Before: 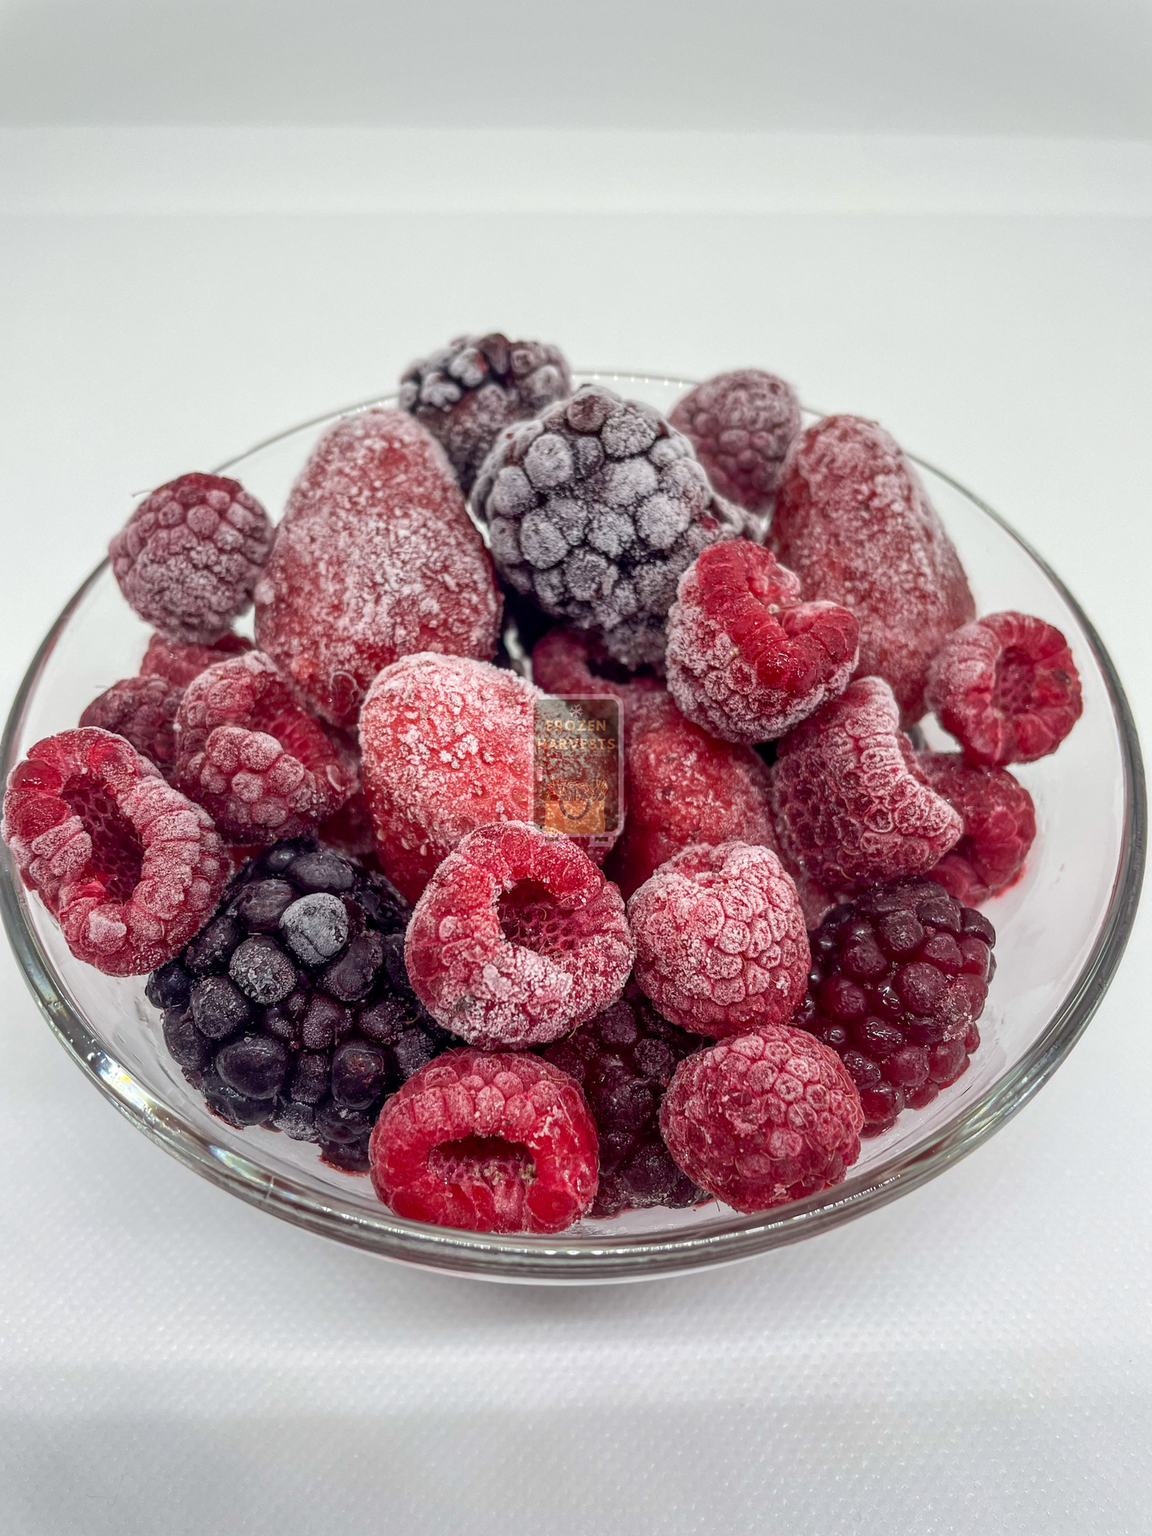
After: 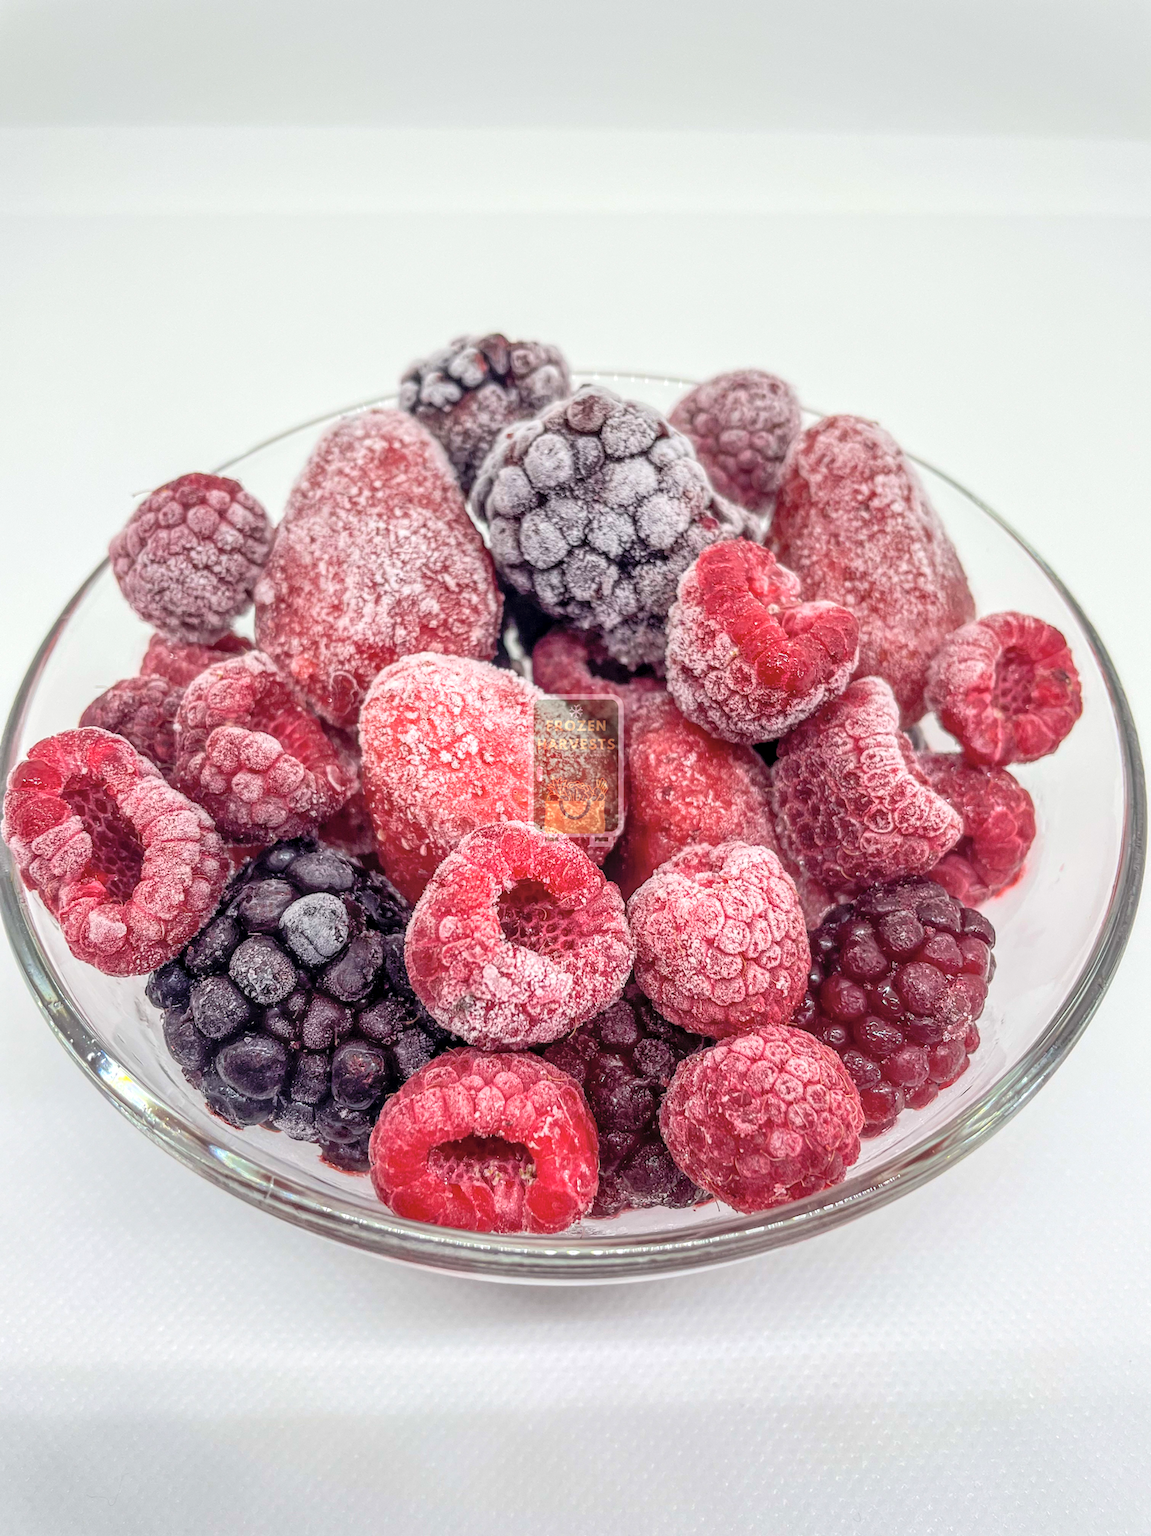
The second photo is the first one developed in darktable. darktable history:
local contrast: on, module defaults
contrast brightness saturation: contrast 0.1, brightness 0.3, saturation 0.14
